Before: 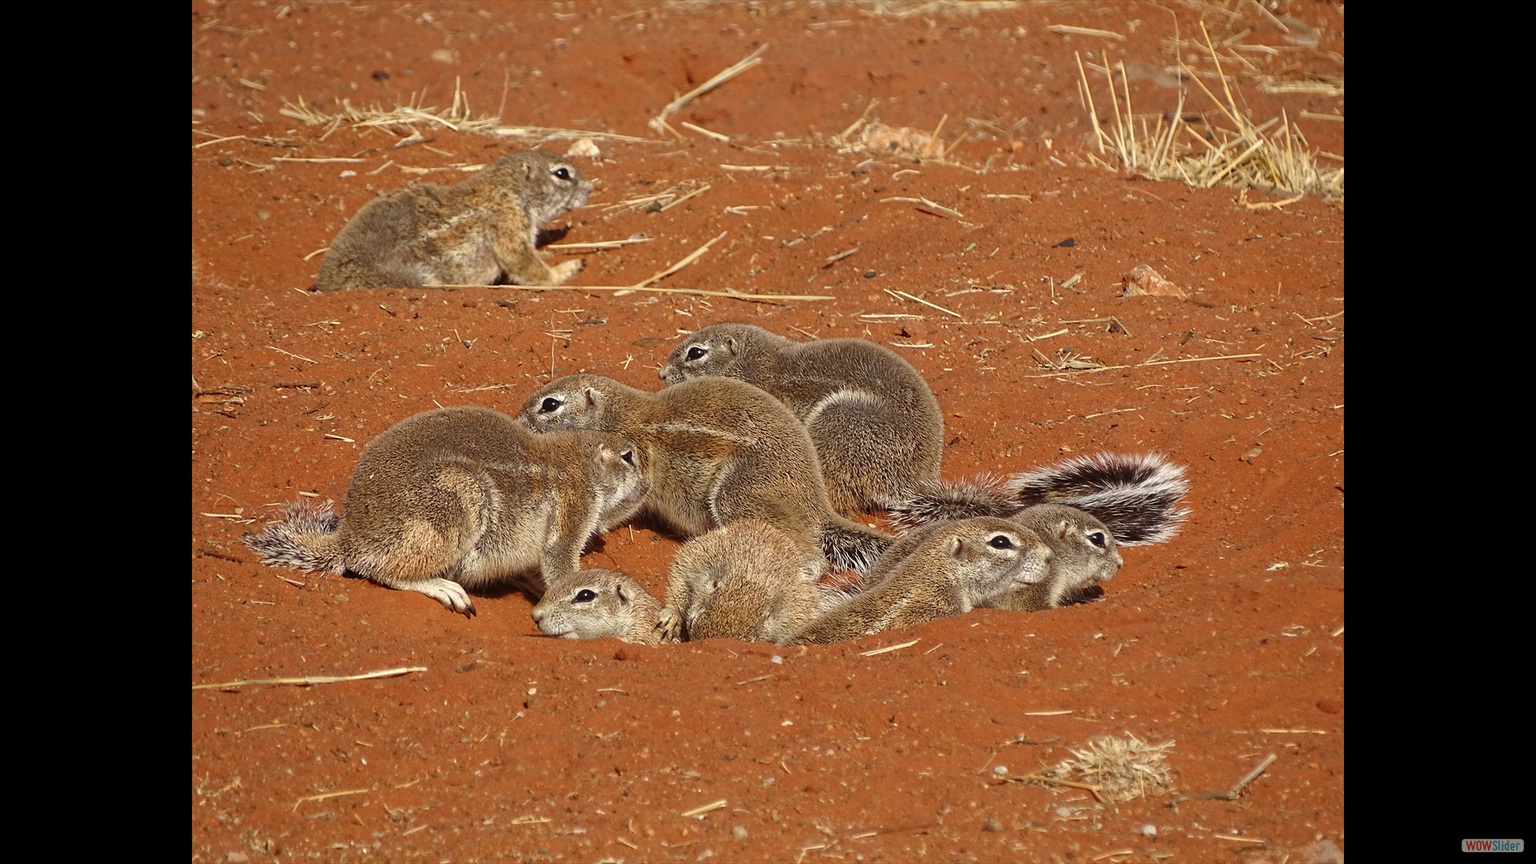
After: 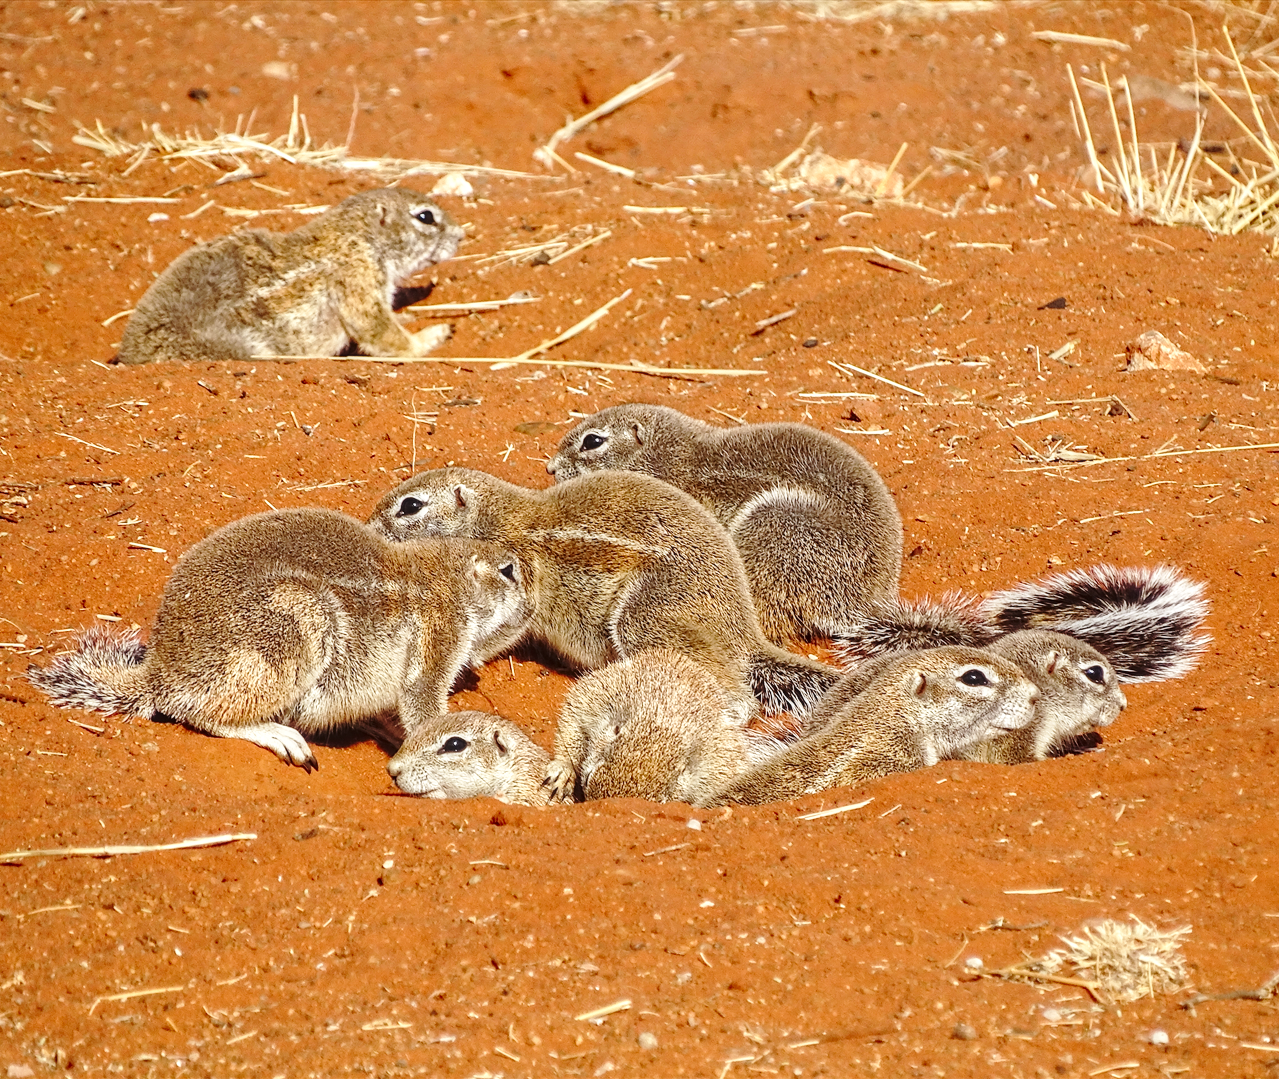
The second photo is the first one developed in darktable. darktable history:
crop and rotate: left 14.436%, right 18.898%
base curve: curves: ch0 [(0, 0) (0.028, 0.03) (0.121, 0.232) (0.46, 0.748) (0.859, 0.968) (1, 1)], preserve colors none
white balance: red 0.982, blue 1.018
local contrast: on, module defaults
